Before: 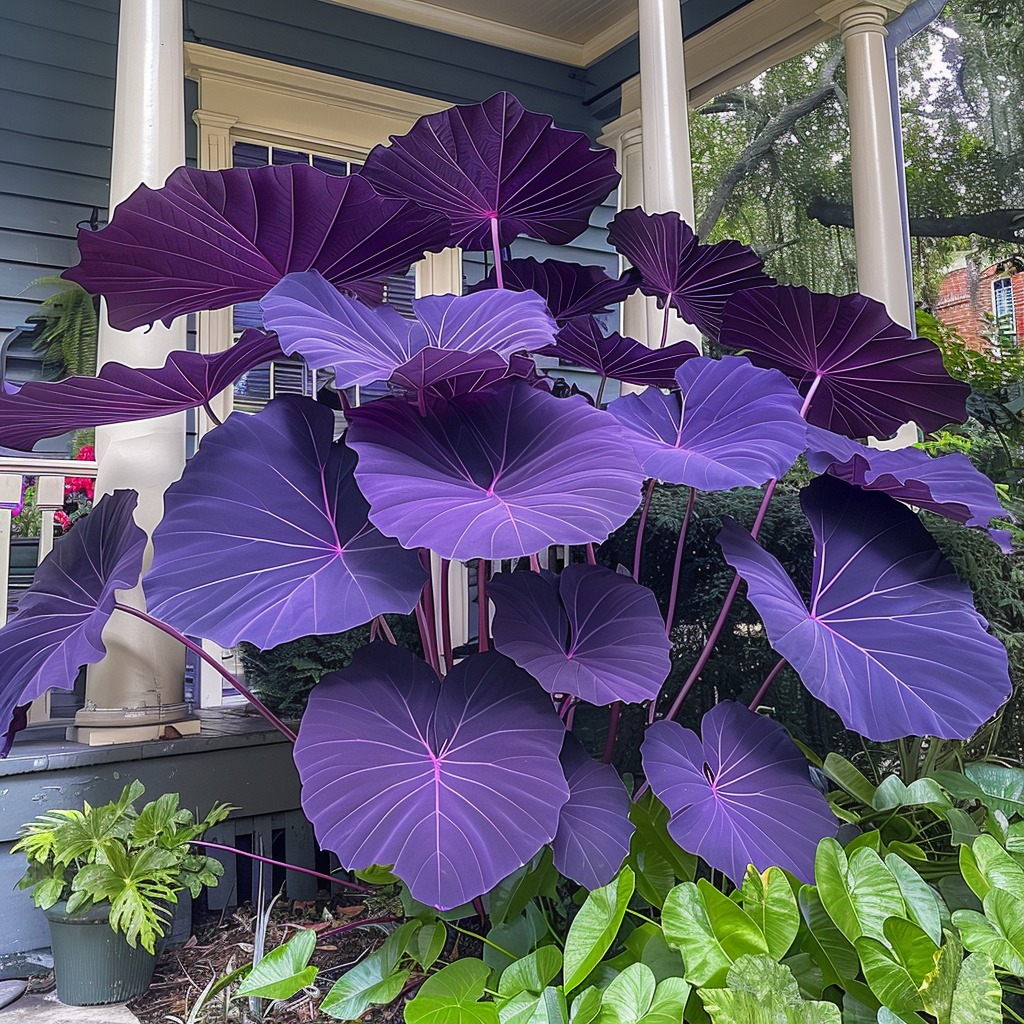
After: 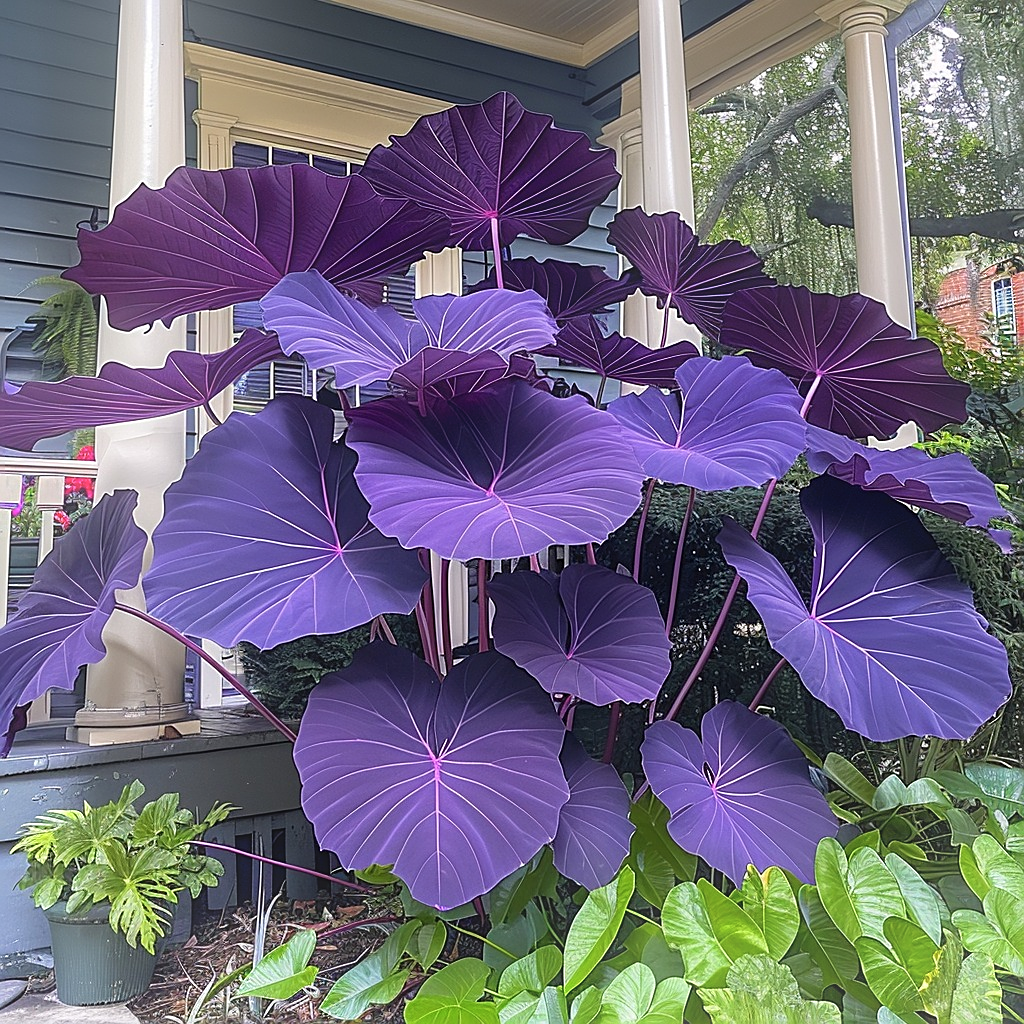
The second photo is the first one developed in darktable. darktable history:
sharpen: on, module defaults
bloom: threshold 82.5%, strength 16.25%
